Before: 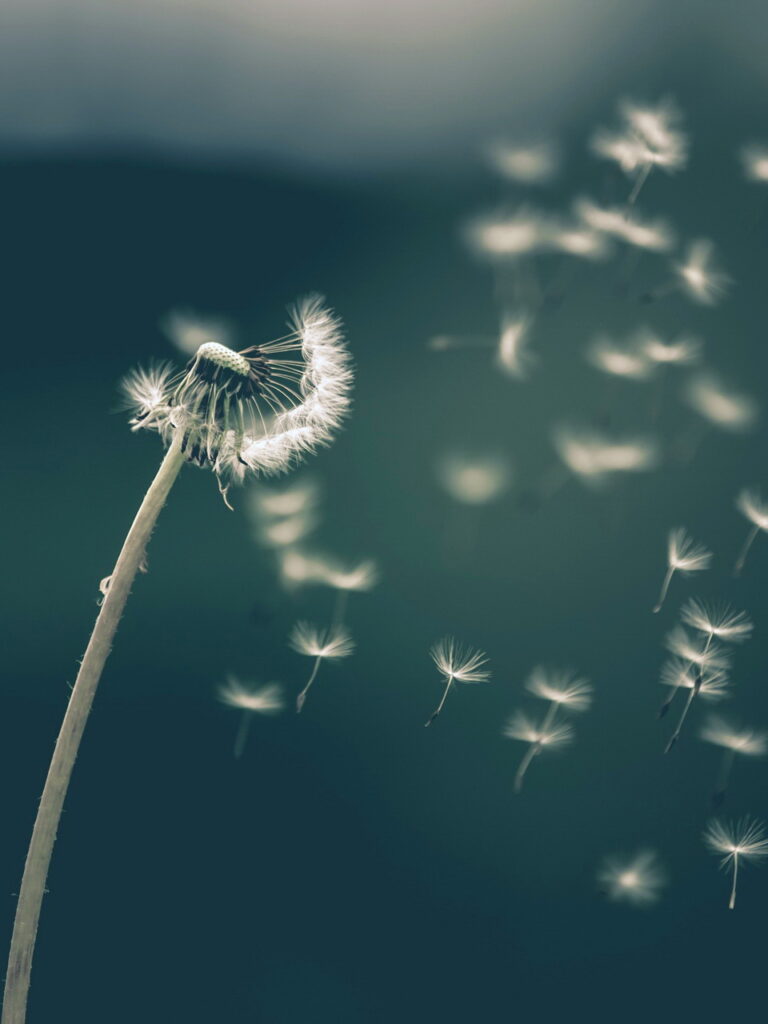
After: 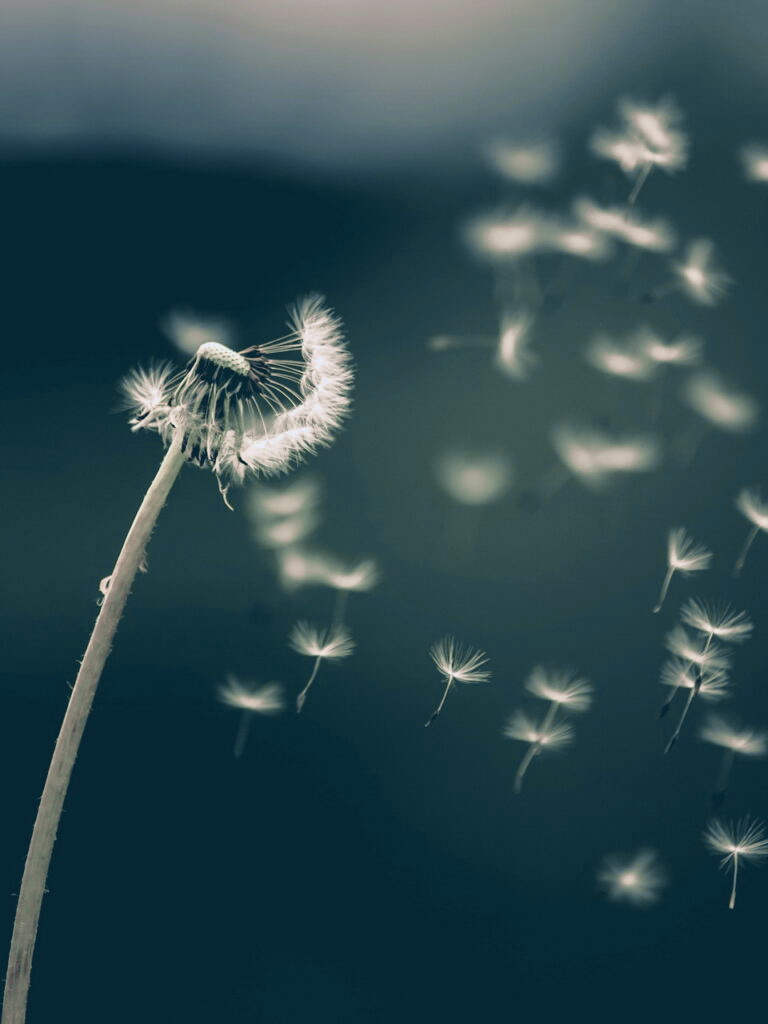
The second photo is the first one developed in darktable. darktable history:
tone curve: curves: ch0 [(0, 0) (0.139, 0.081) (0.304, 0.259) (0.502, 0.505) (0.683, 0.676) (0.761, 0.773) (0.858, 0.858) (0.987, 0.945)]; ch1 [(0, 0) (0.172, 0.123) (0.304, 0.288) (0.414, 0.44) (0.472, 0.473) (0.502, 0.508) (0.54, 0.543) (0.583, 0.601) (0.638, 0.654) (0.741, 0.783) (1, 1)]; ch2 [(0, 0) (0.411, 0.424) (0.485, 0.476) (0.502, 0.502) (0.557, 0.54) (0.631, 0.576) (1, 1)], color space Lab, independent channels, preserve colors none
